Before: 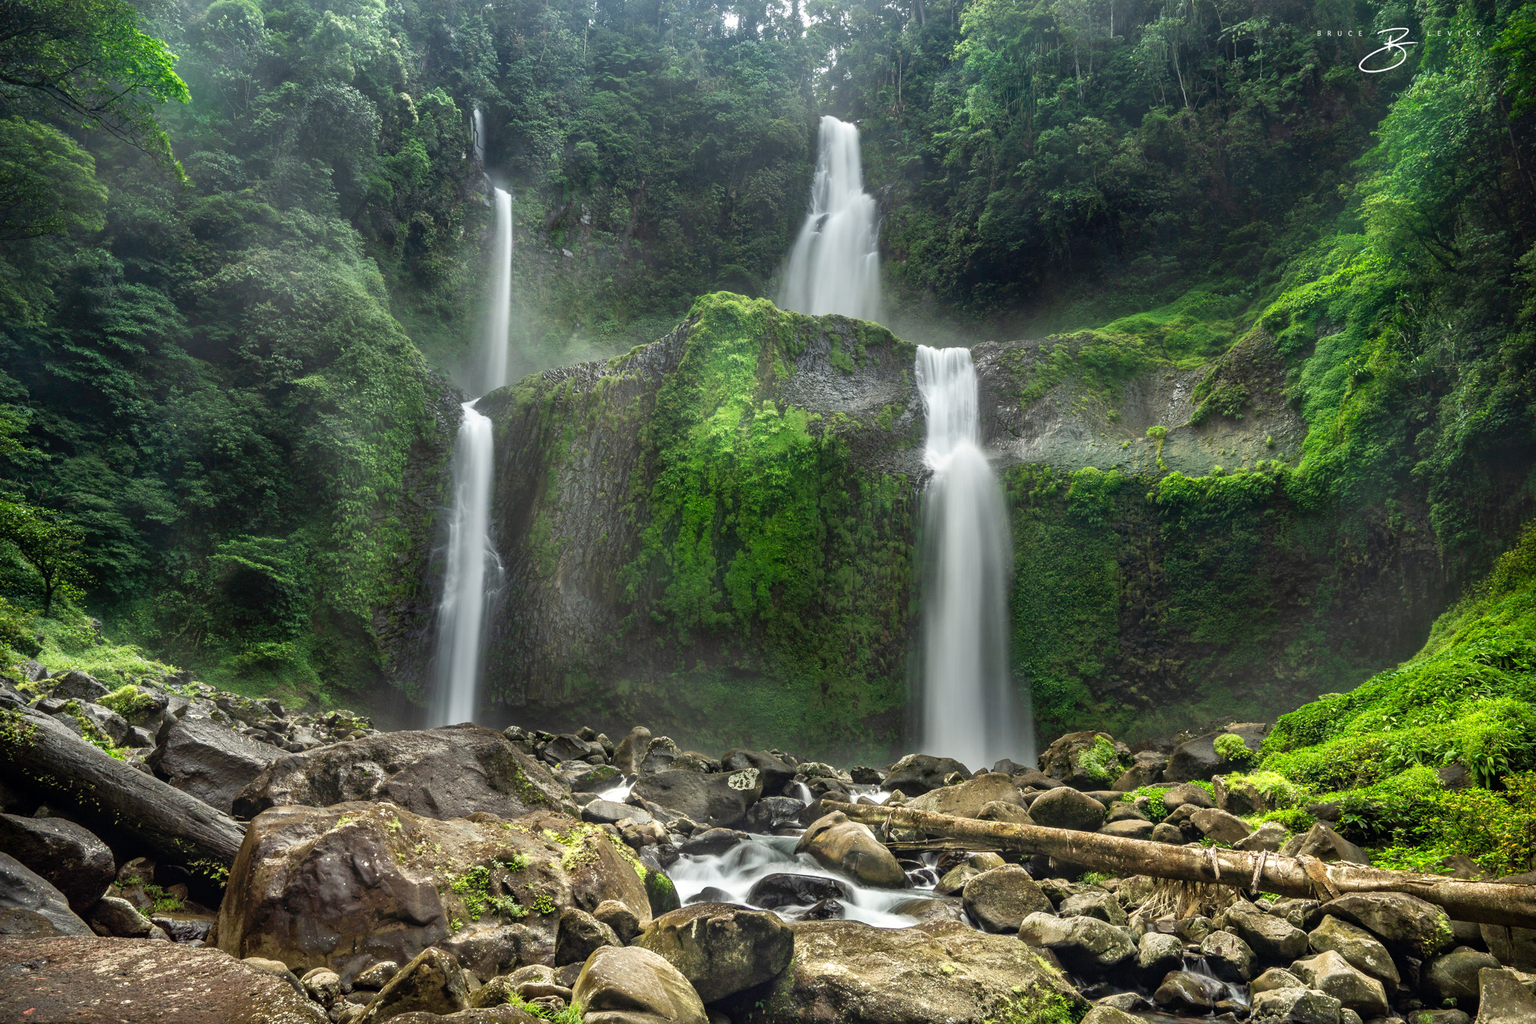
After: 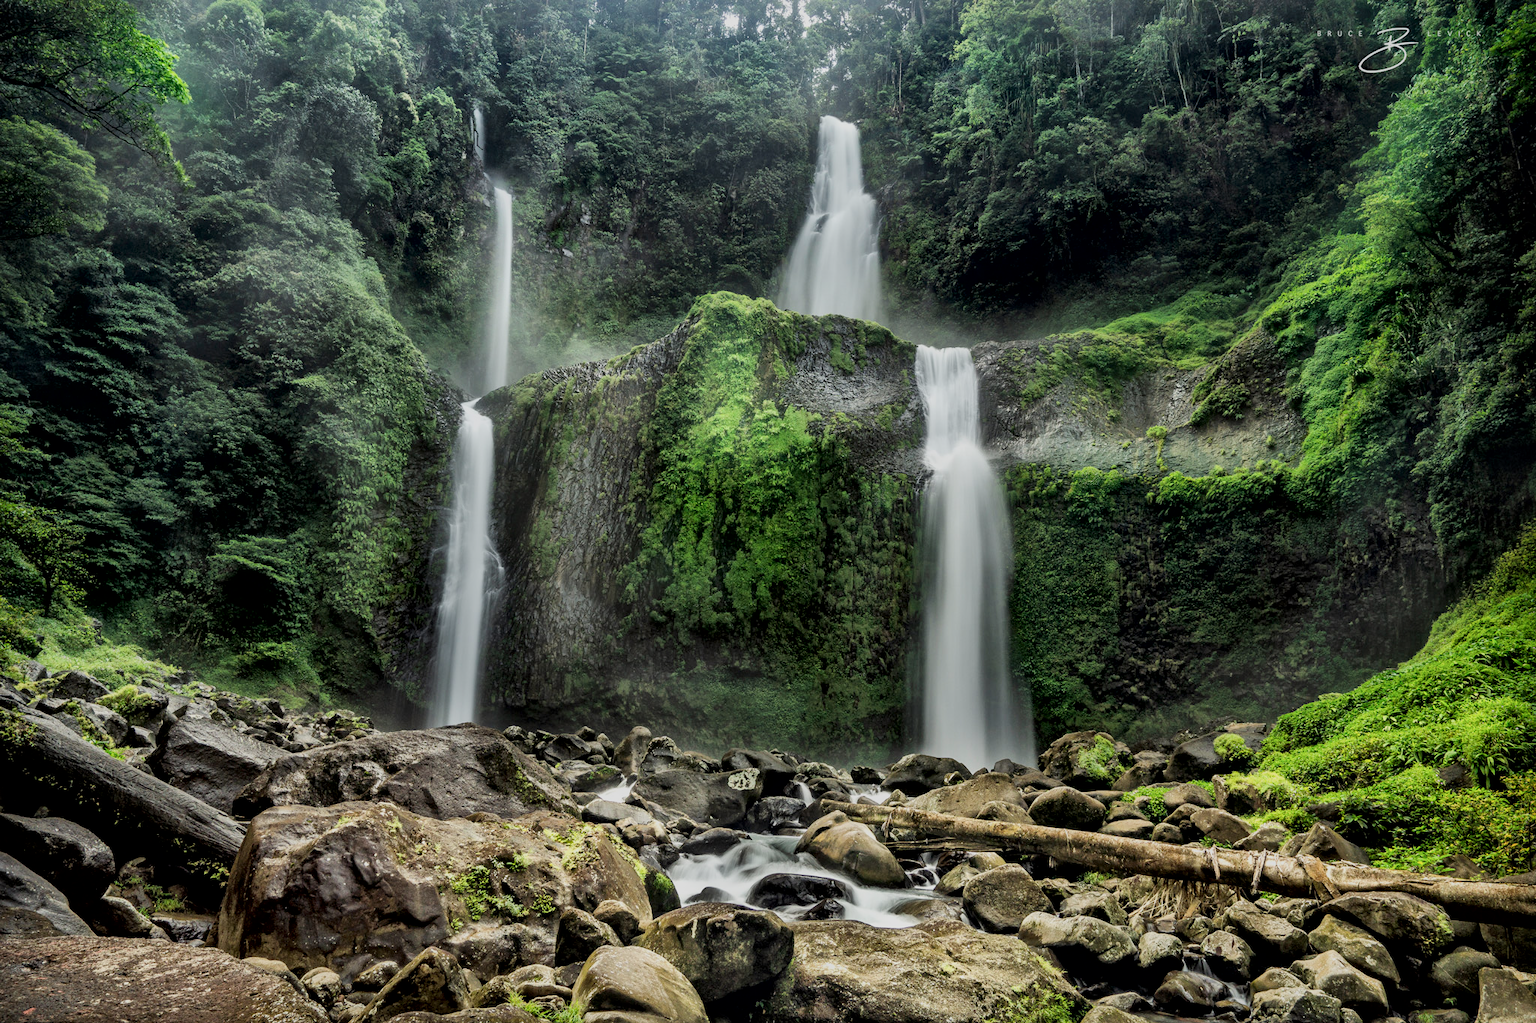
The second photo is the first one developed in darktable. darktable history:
local contrast: mode bilateral grid, contrast 20, coarseness 50, detail 179%, midtone range 0.2
filmic rgb: black relative exposure -7.65 EV, white relative exposure 4.56 EV, hardness 3.61
exposure: exposure -0.242 EV, compensate highlight preservation false
